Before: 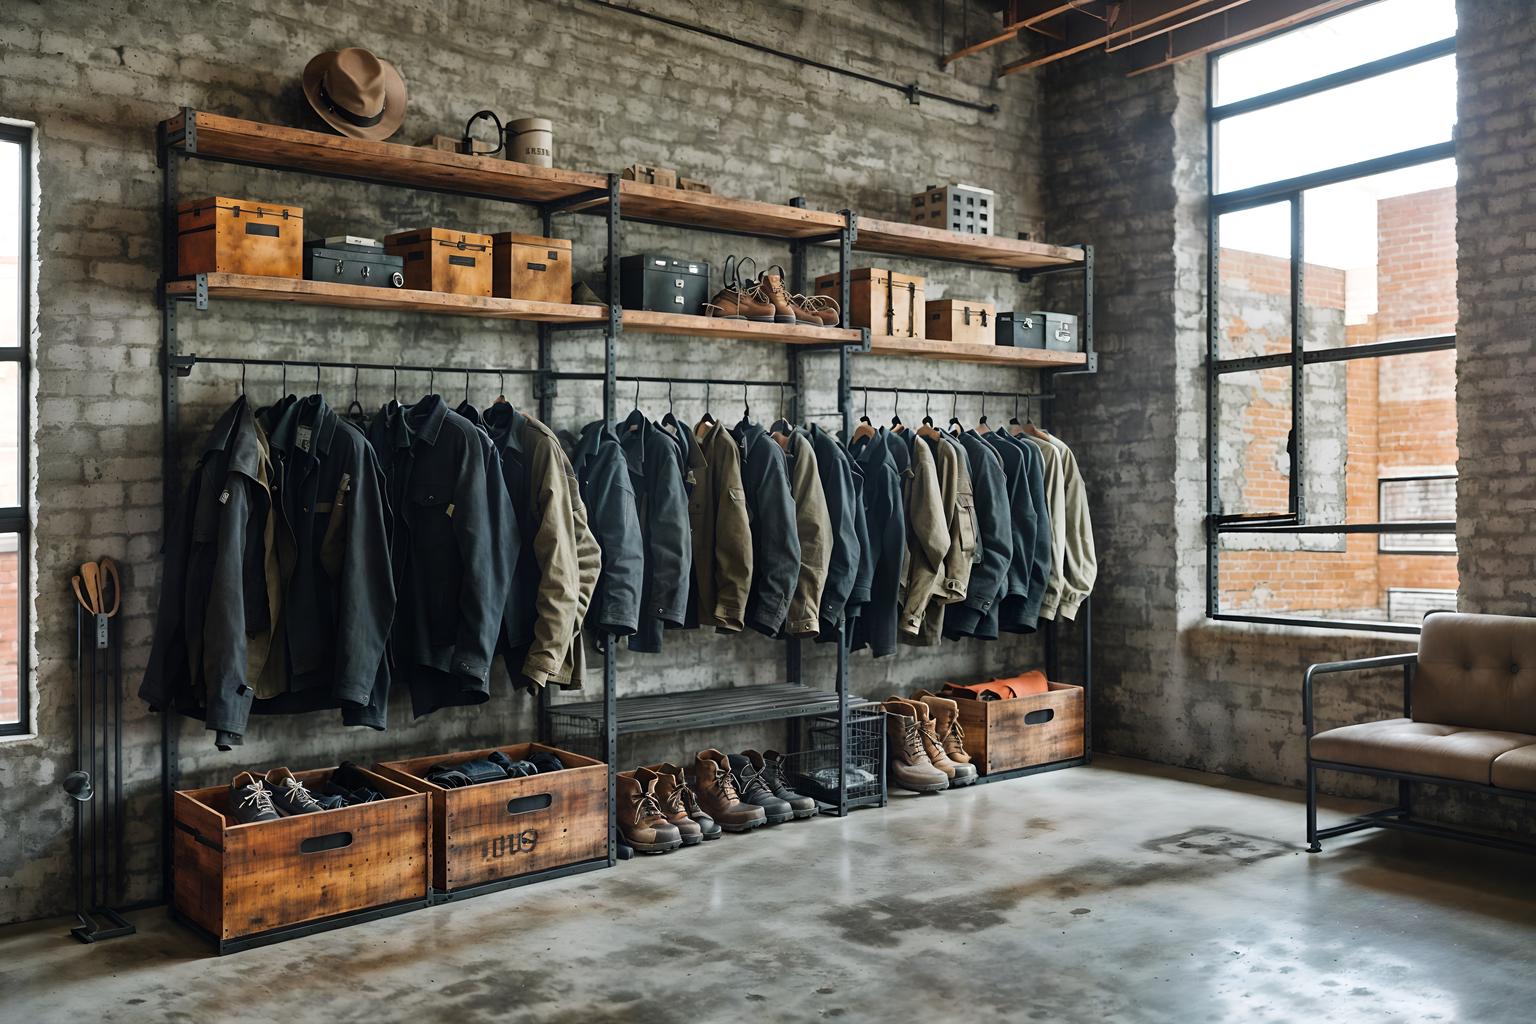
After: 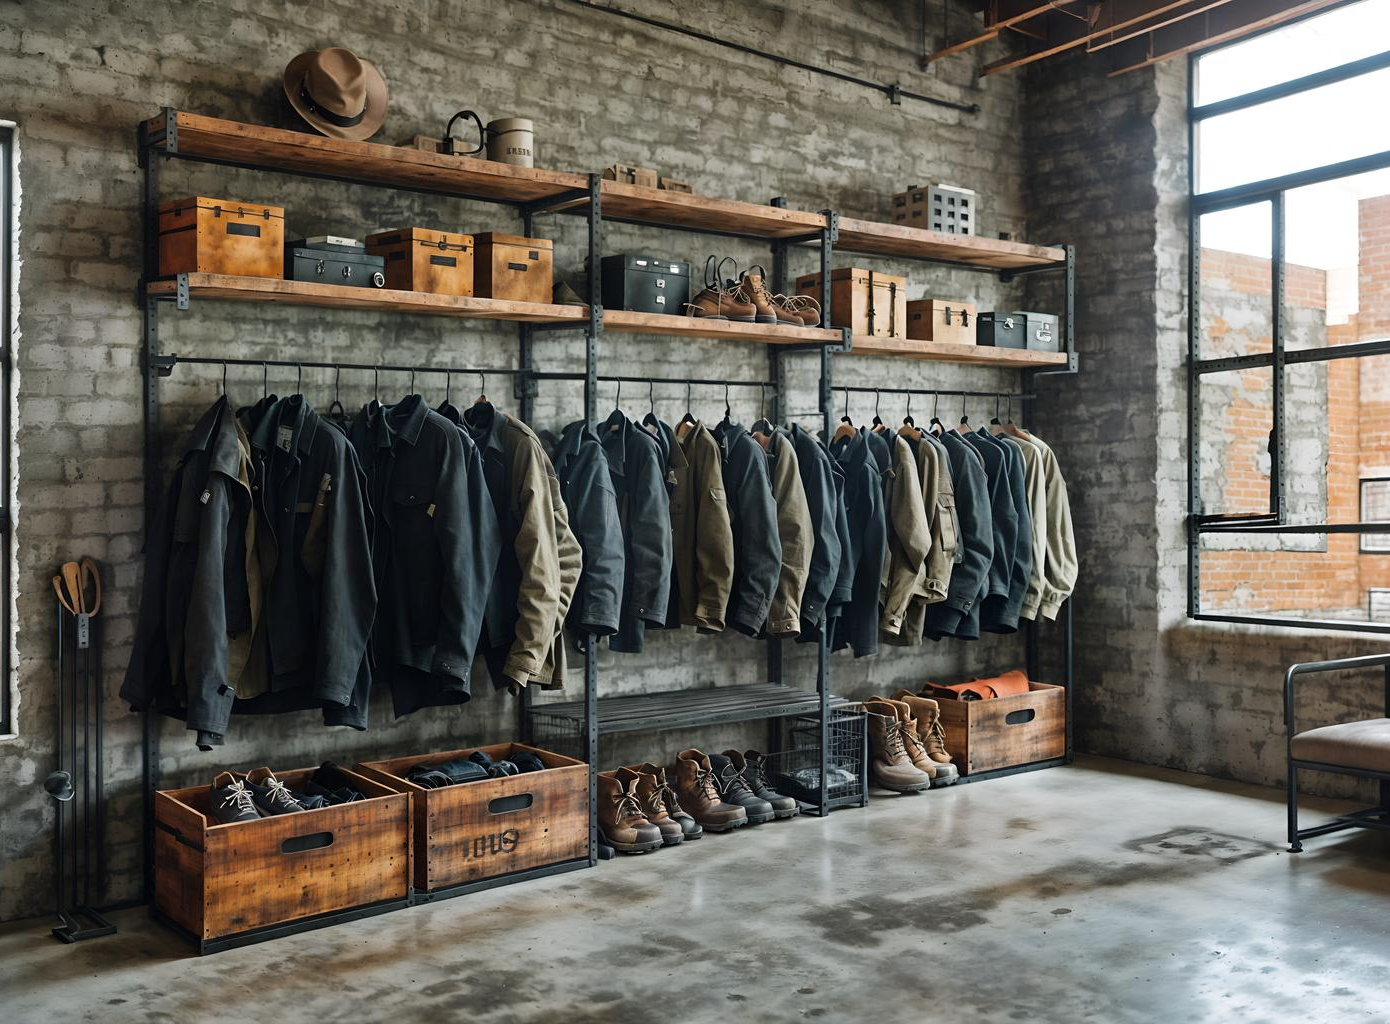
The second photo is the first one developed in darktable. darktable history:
crop and rotate: left 1.248%, right 8.197%
